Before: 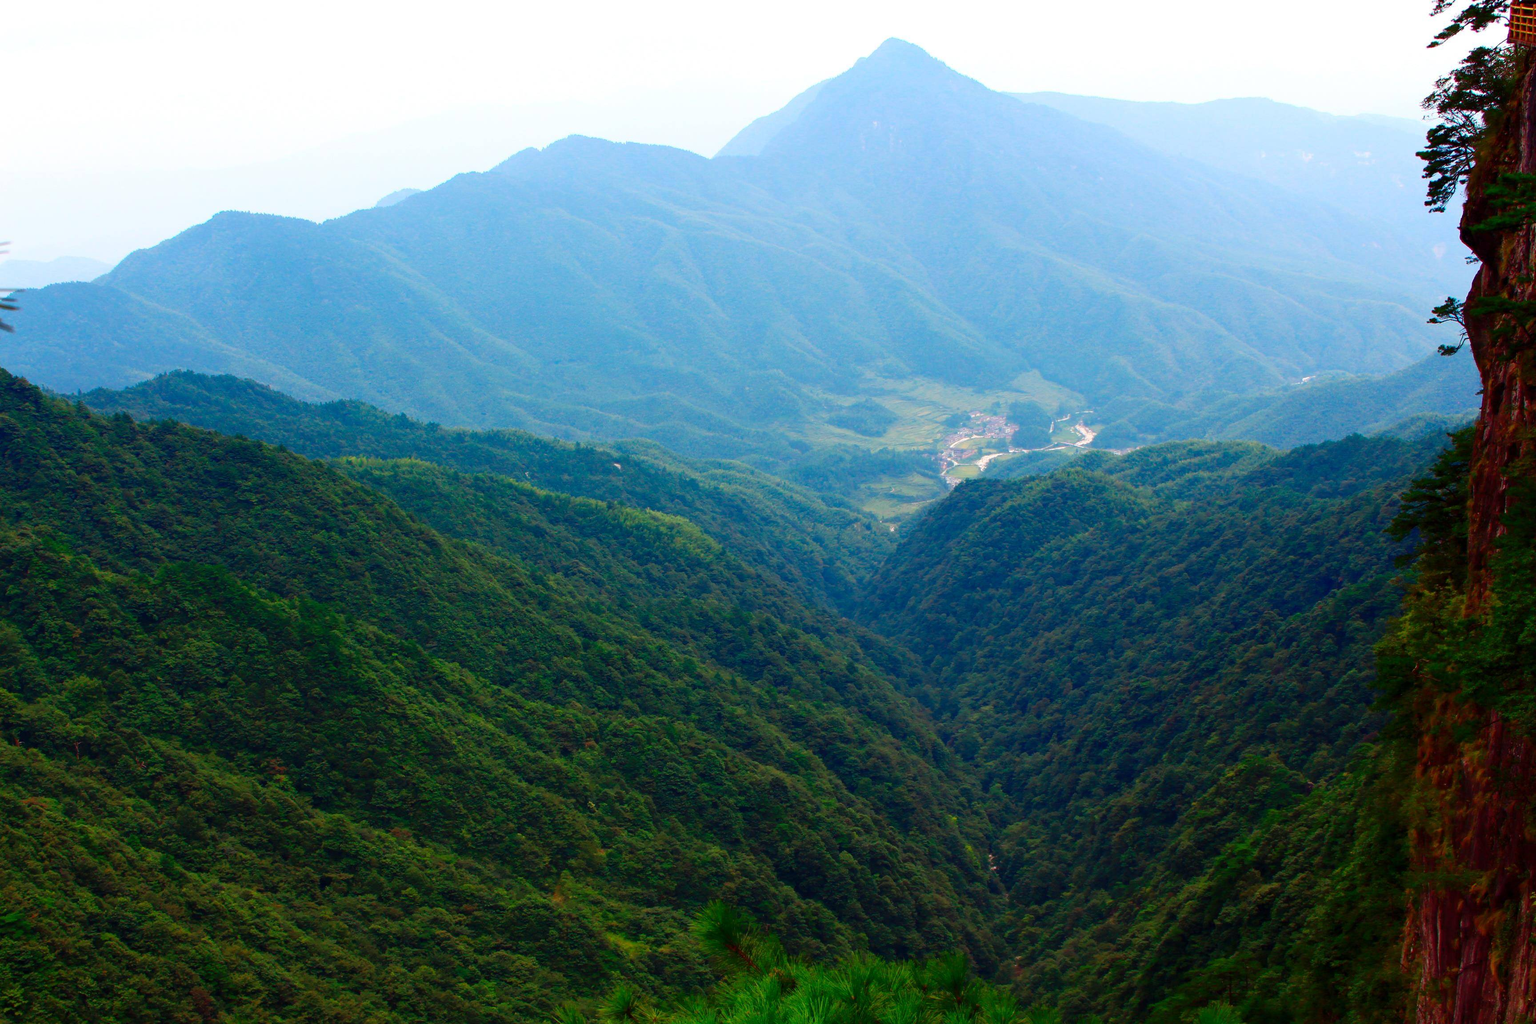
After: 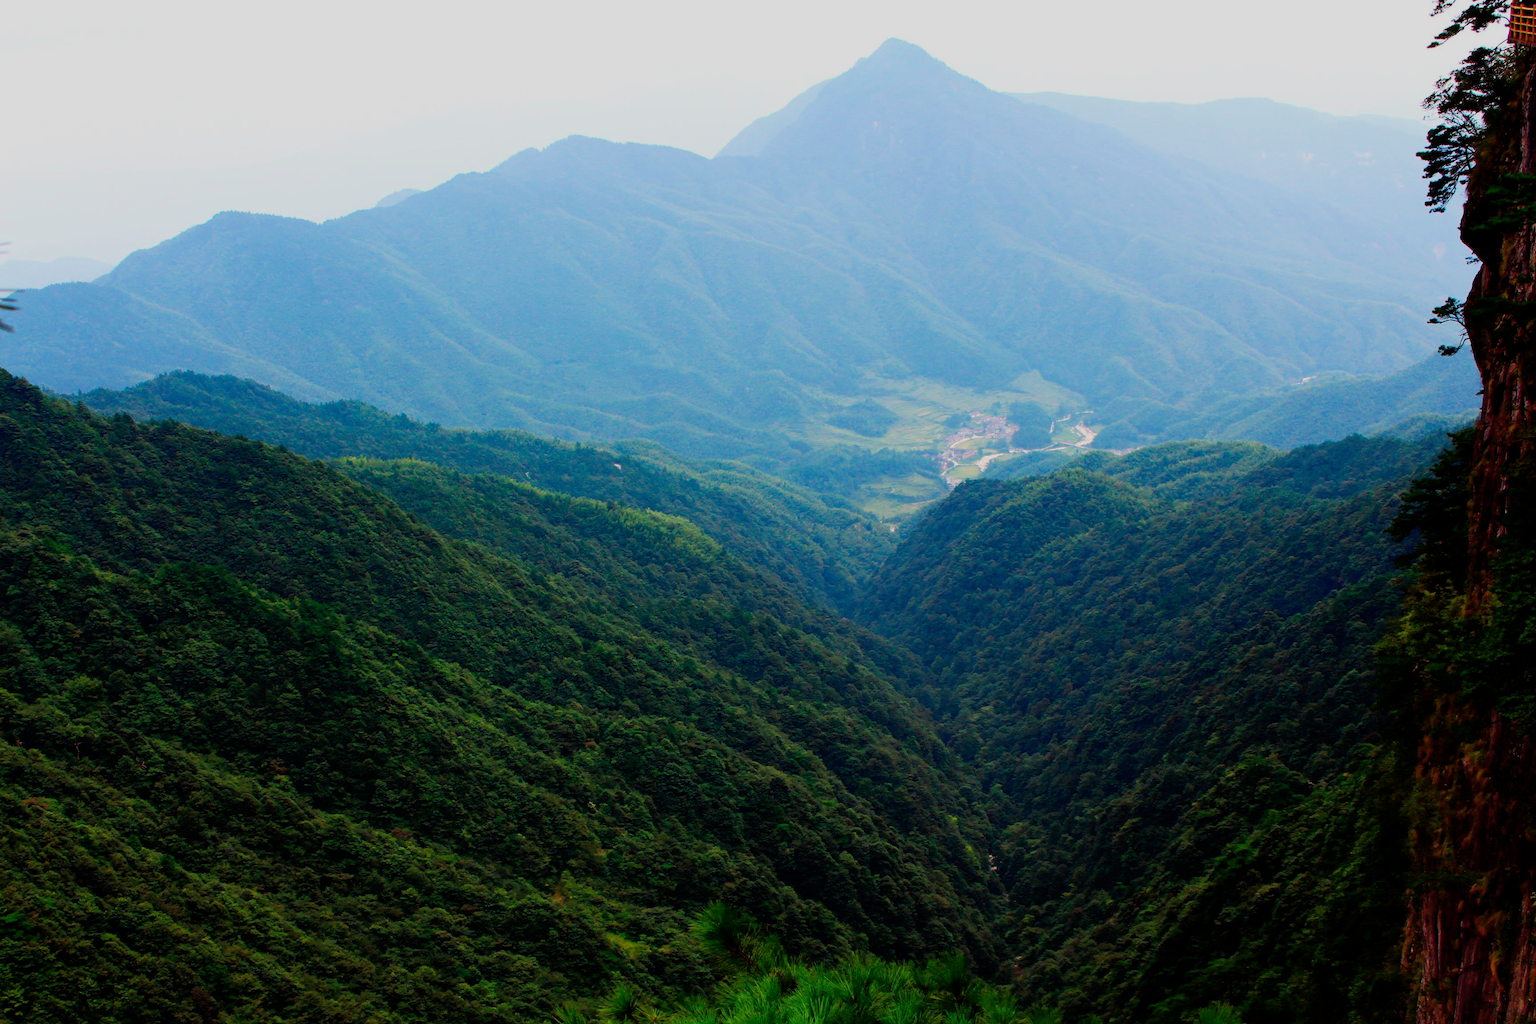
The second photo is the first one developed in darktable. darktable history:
filmic rgb: middle gray luminance 28.96%, black relative exposure -10.35 EV, white relative exposure 5.47 EV, target black luminance 0%, hardness 3.95, latitude 1.65%, contrast 1.131, highlights saturation mix 4.84%, shadows ↔ highlights balance 14.63%
